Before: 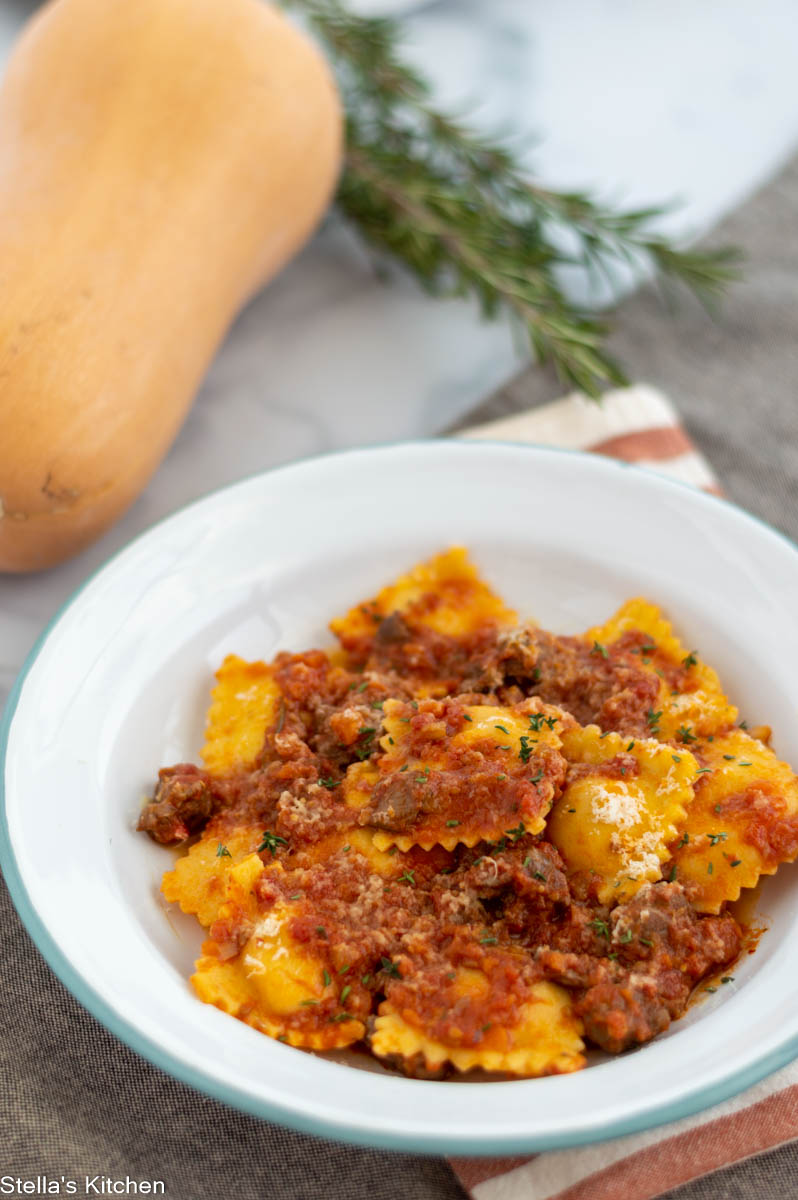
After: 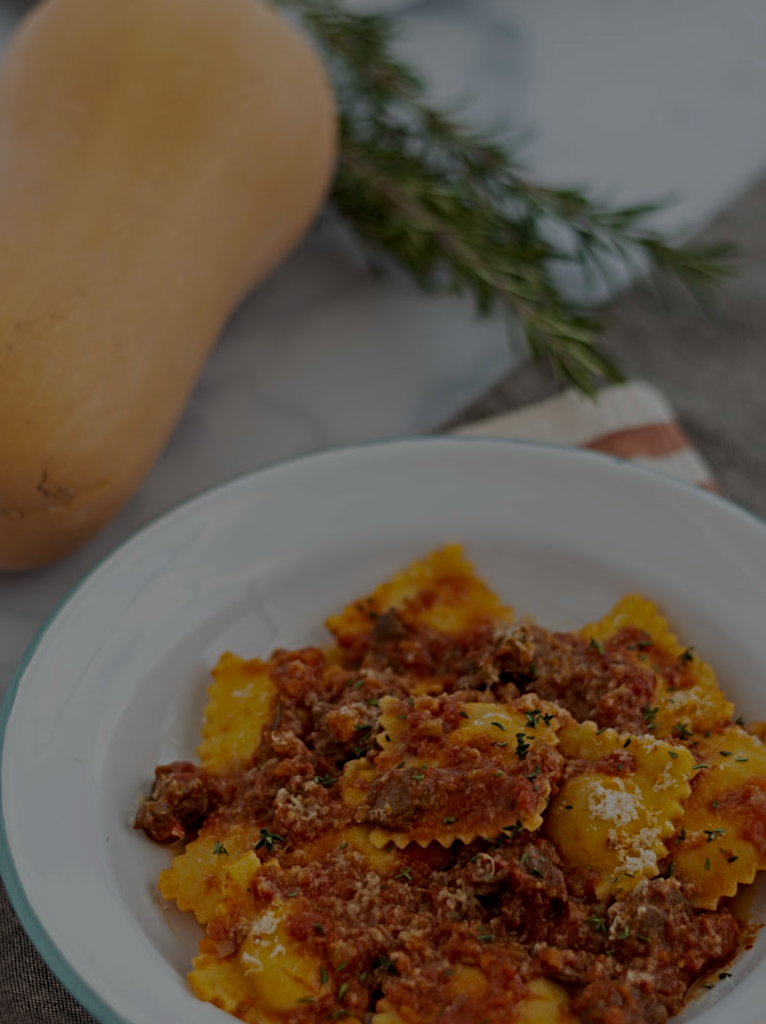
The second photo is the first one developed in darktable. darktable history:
exposure: exposure -2.002 EV, compensate highlight preservation false
crop and rotate: angle 0.2°, left 0.275%, right 3.127%, bottom 14.18%
sharpen: radius 4.883
rotate and perspective: automatic cropping original format, crop left 0, crop top 0
